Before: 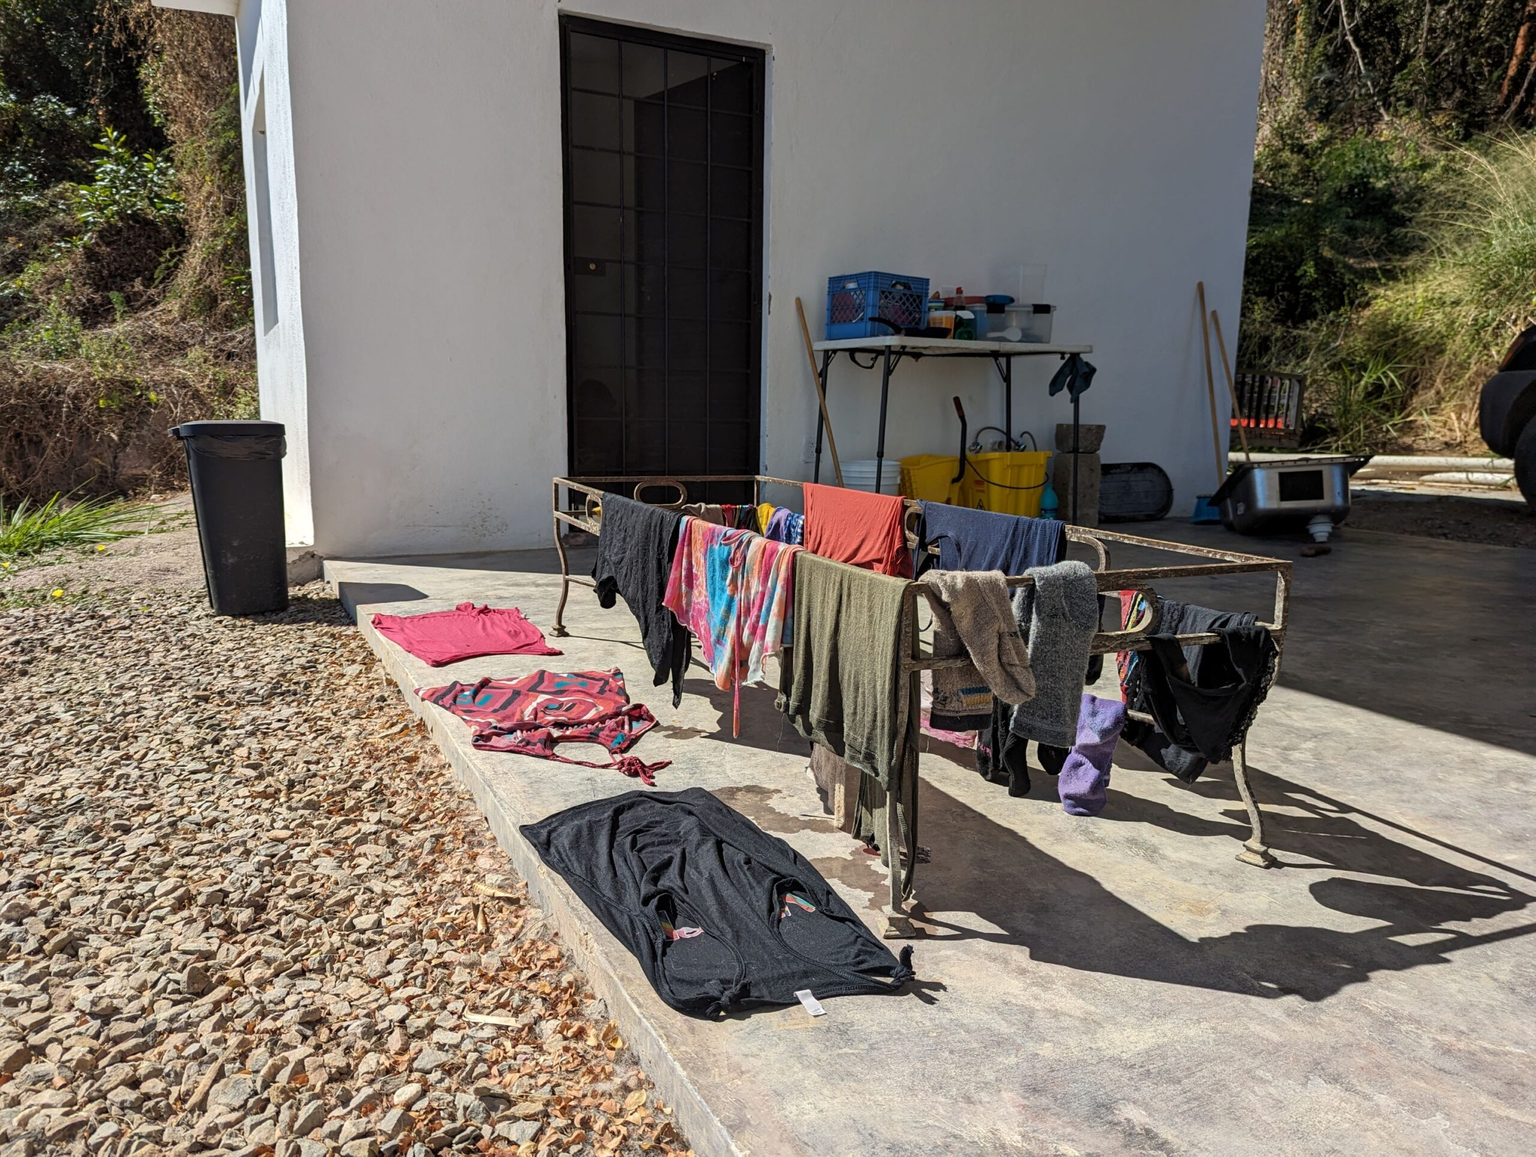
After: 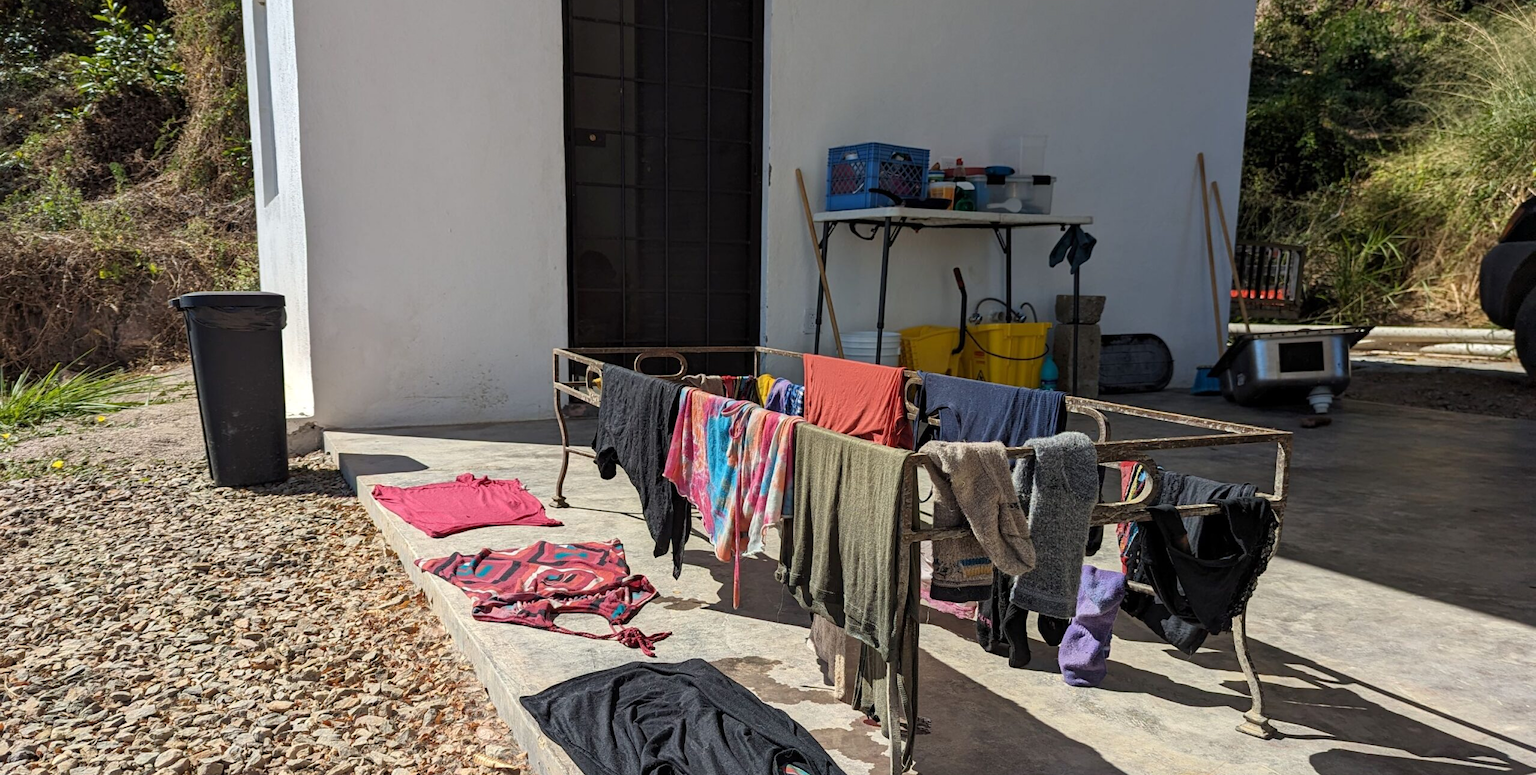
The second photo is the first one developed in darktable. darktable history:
tone equalizer: on, module defaults
crop: top 11.157%, bottom 21.791%
